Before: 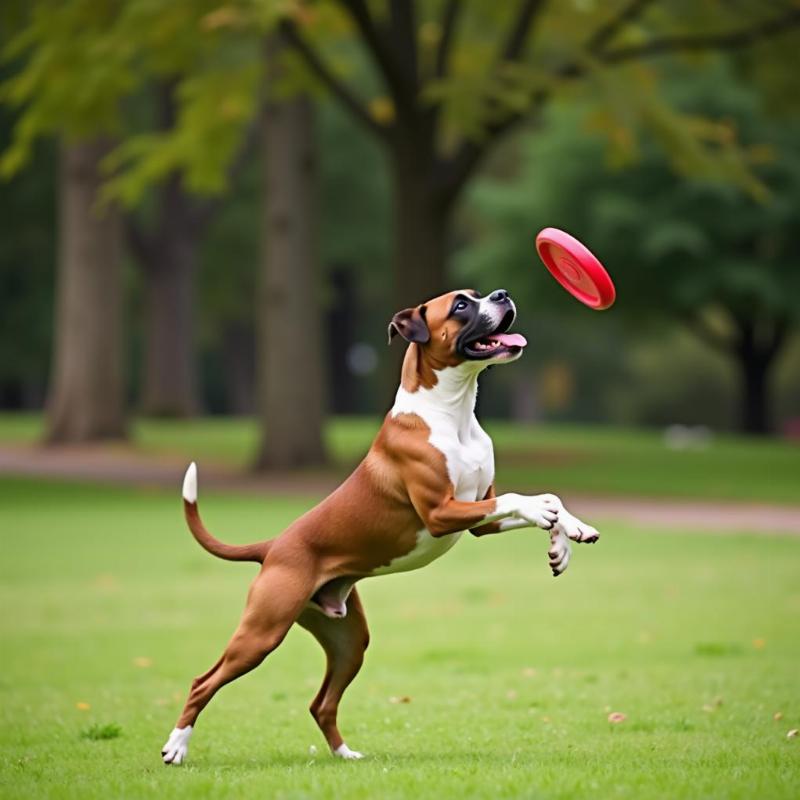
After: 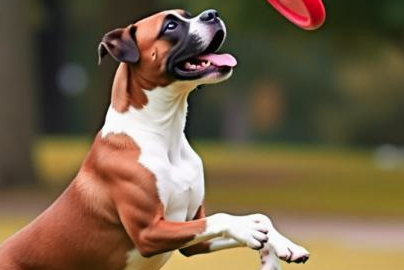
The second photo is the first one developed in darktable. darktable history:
color zones: curves: ch2 [(0, 0.5) (0.084, 0.497) (0.323, 0.335) (0.4, 0.497) (1, 0.5)]
crop: left 36.325%, top 35.085%, right 13.146%, bottom 31.083%
